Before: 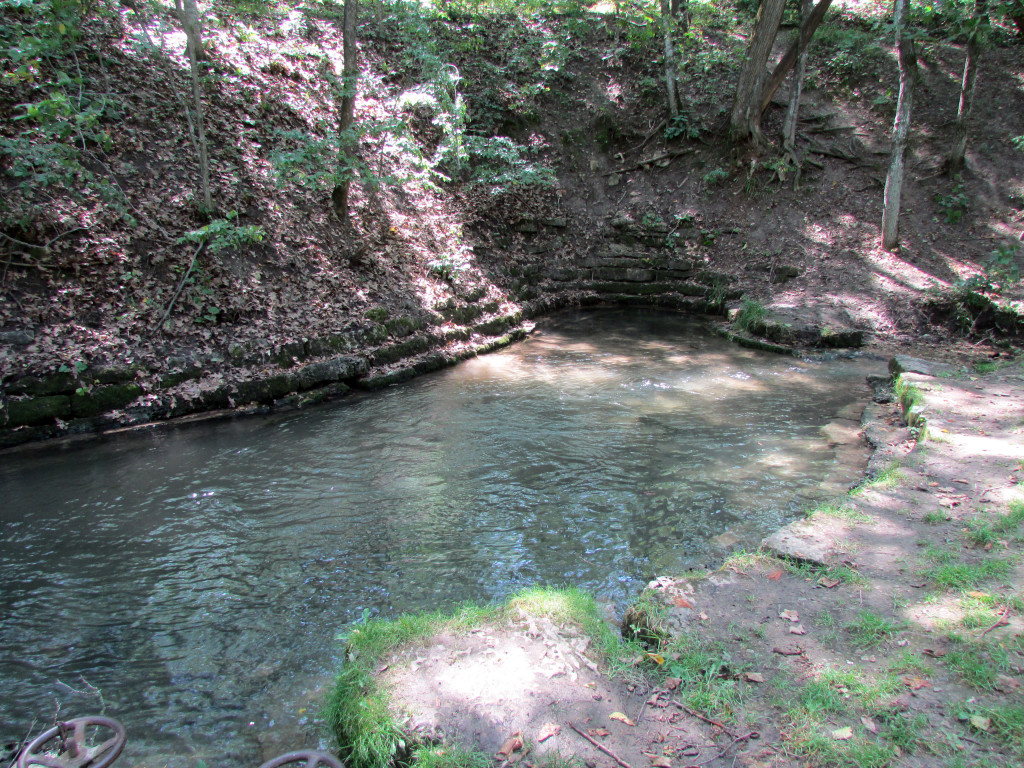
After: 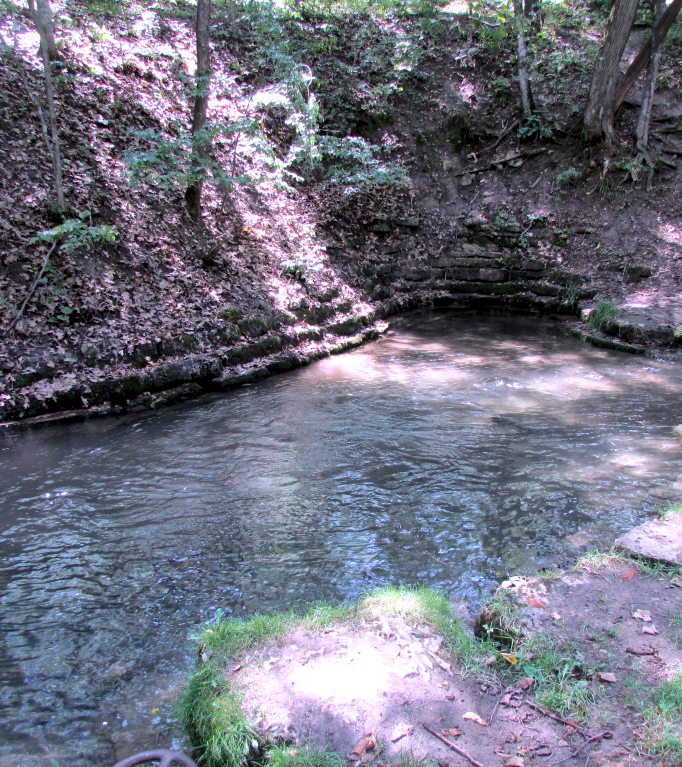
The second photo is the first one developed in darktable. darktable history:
levels: levels [0.016, 0.5, 0.996]
local contrast: mode bilateral grid, contrast 20, coarseness 50, detail 144%, midtone range 0.2
crop and rotate: left 14.385%, right 18.948%
white balance: red 1.042, blue 1.17
